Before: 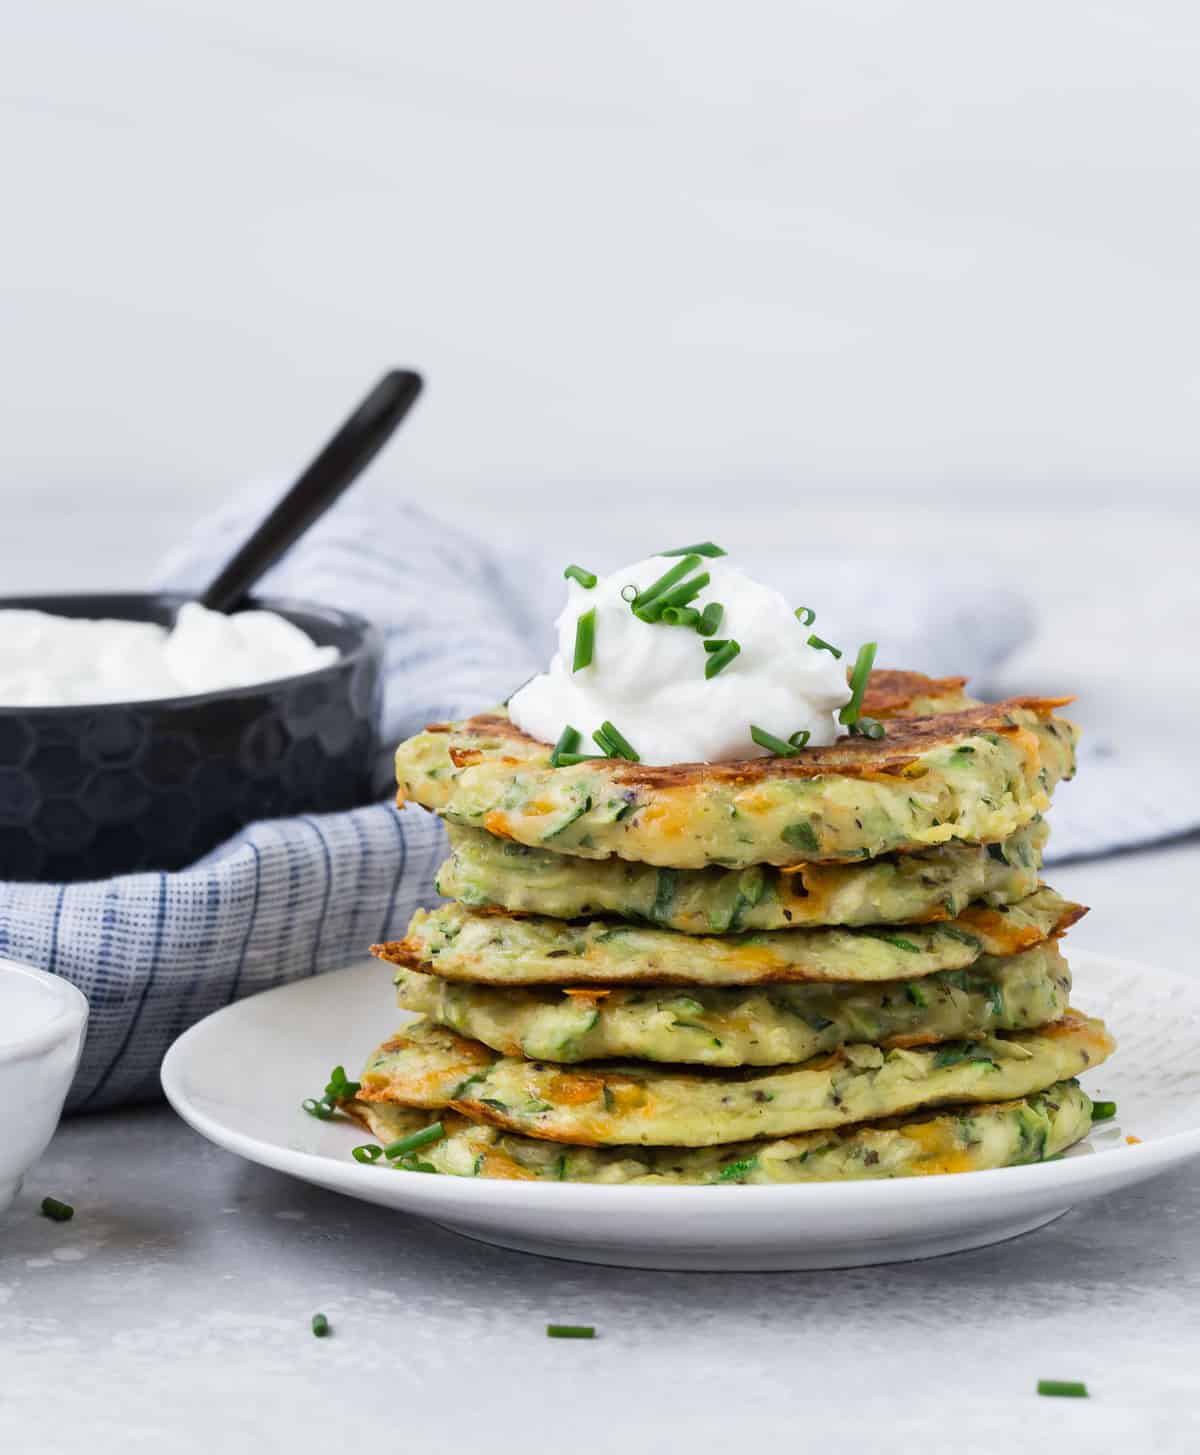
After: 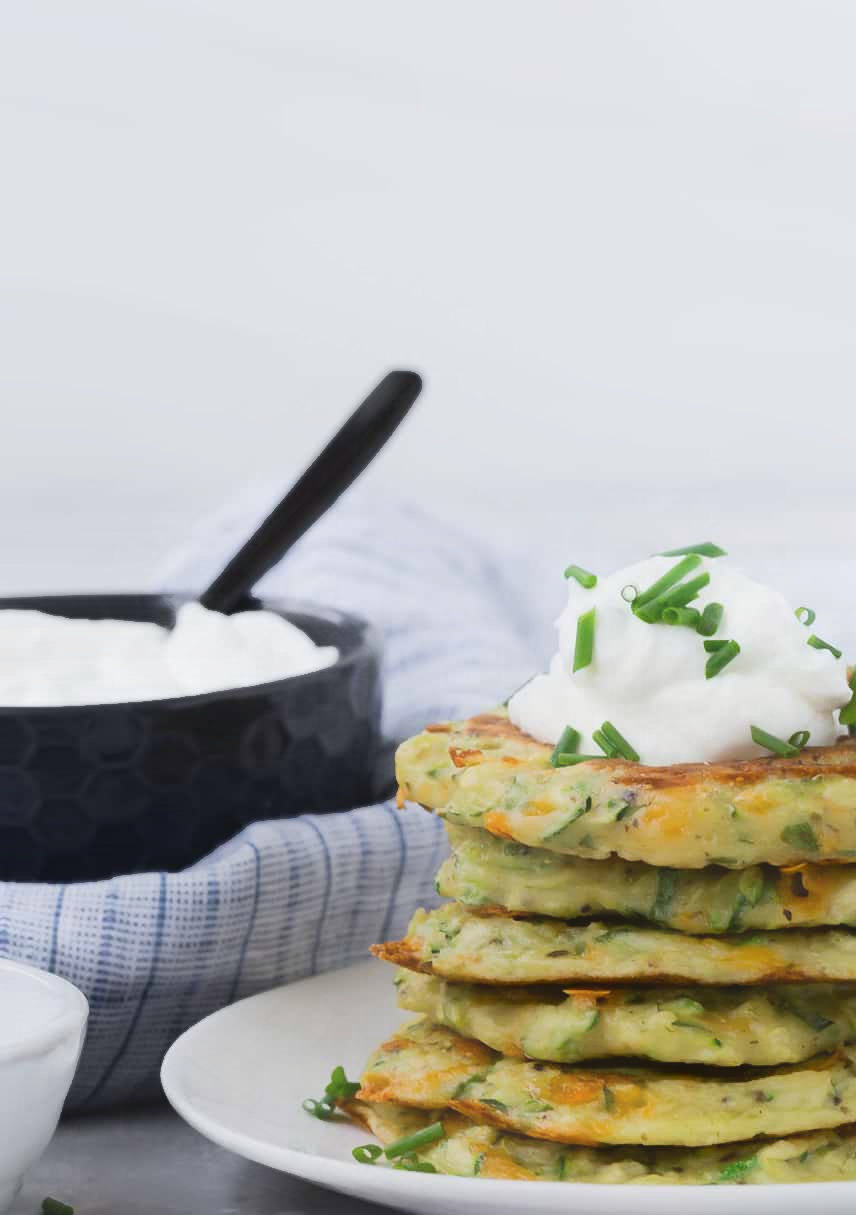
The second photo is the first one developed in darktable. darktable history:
crop: right 28.613%, bottom 16.432%
contrast equalizer: y [[0.6 ×6], [0.55 ×6], [0 ×6], [0 ×6], [0 ×6]], mix -0.998
